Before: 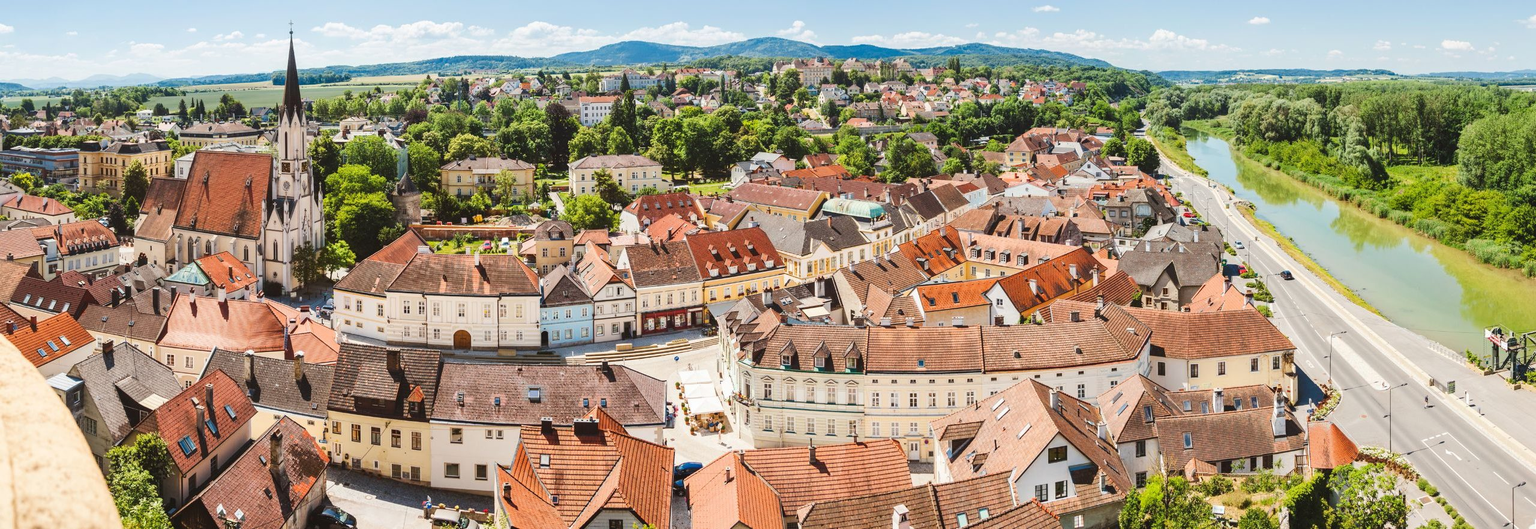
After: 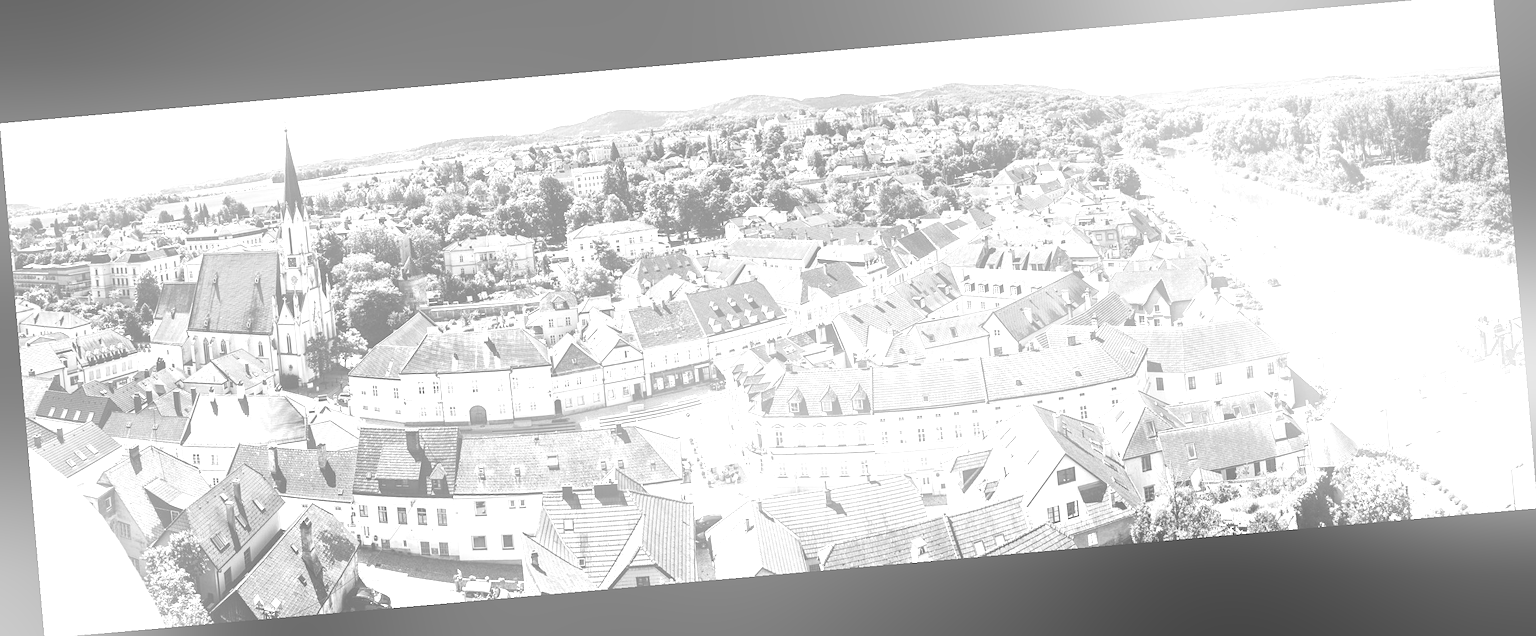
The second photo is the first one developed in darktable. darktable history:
monochrome: a -35.87, b 49.73, size 1.7
exposure: exposure 0.207 EV, compensate highlight preservation false
rotate and perspective: rotation -4.98°, automatic cropping off
sharpen: amount 0.2
bloom: size 40%
crop: top 1.049%, right 0.001%
colorize: saturation 60%, source mix 100%
tone equalizer: -8 EV -0.417 EV, -7 EV -0.389 EV, -6 EV -0.333 EV, -5 EV -0.222 EV, -3 EV 0.222 EV, -2 EV 0.333 EV, -1 EV 0.389 EV, +0 EV 0.417 EV, edges refinement/feathering 500, mask exposure compensation -1.57 EV, preserve details no
